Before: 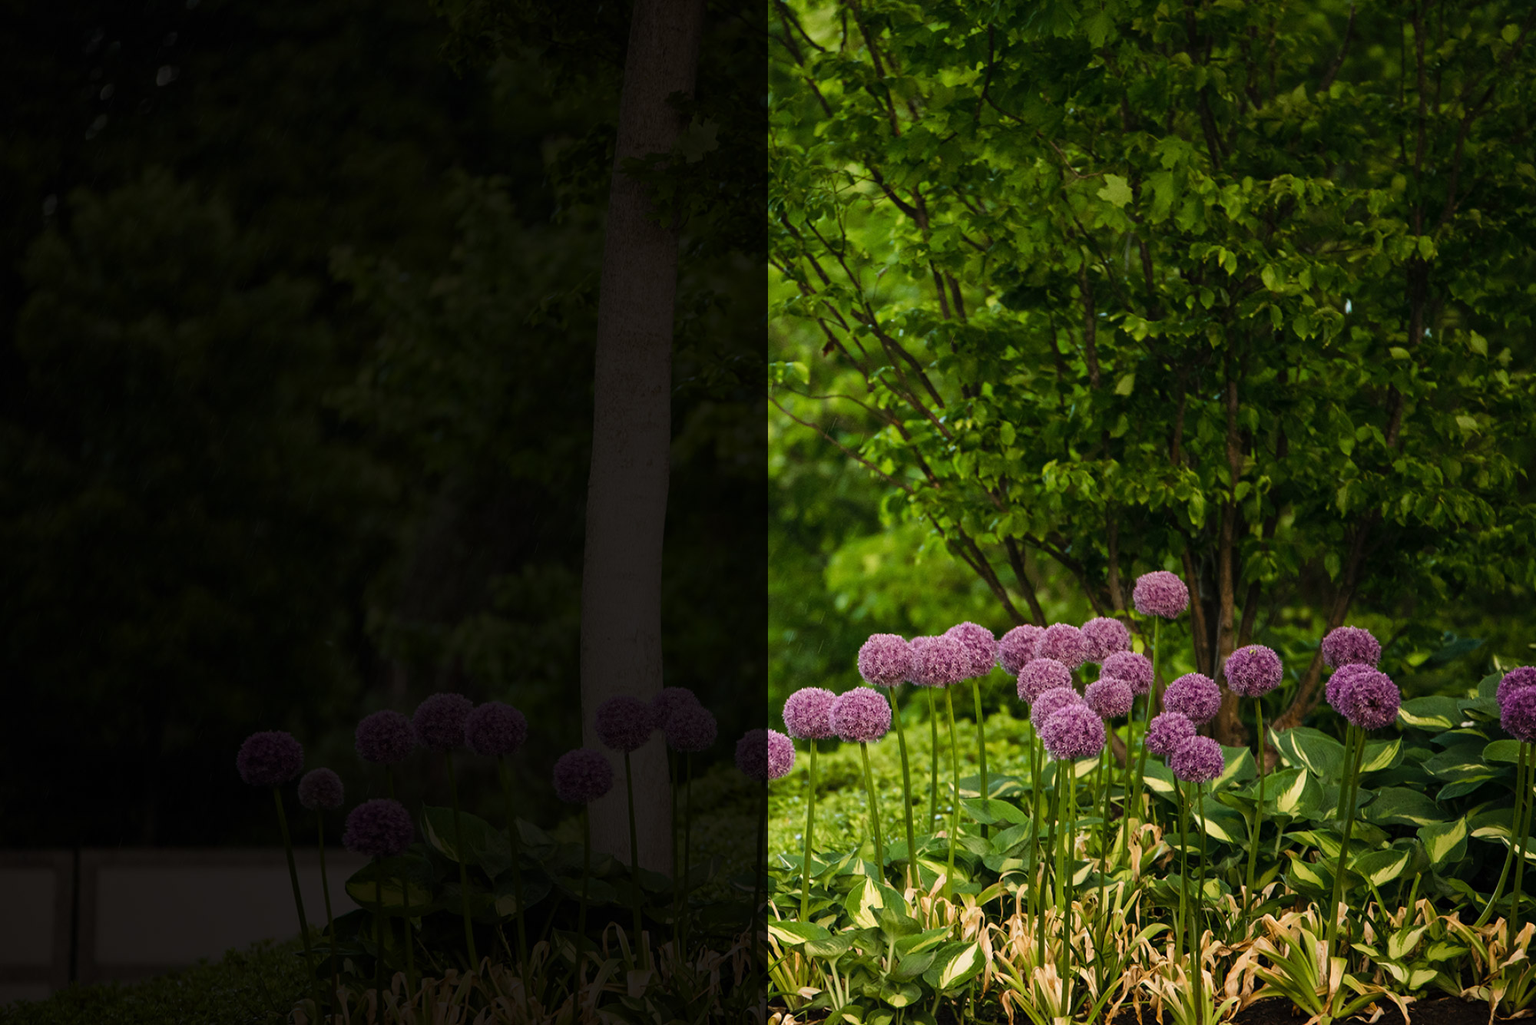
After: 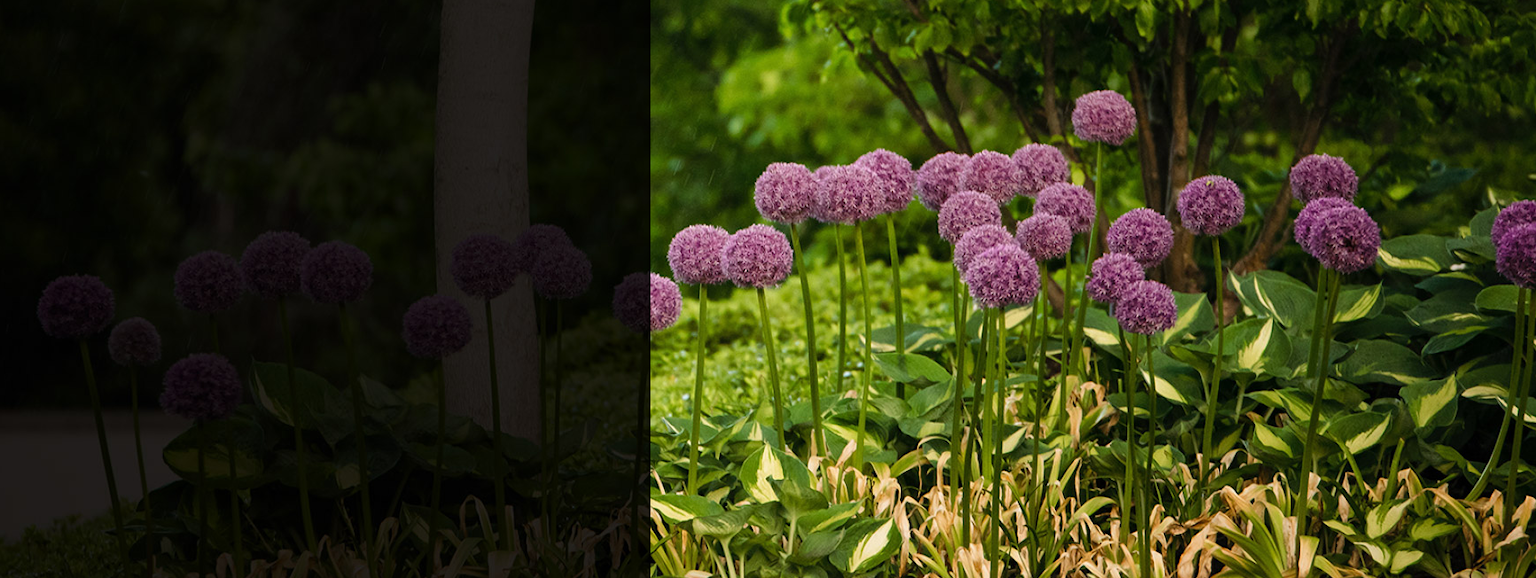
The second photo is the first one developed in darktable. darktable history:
tone equalizer: on, module defaults
crop and rotate: left 13.306%, top 48.129%, bottom 2.928%
